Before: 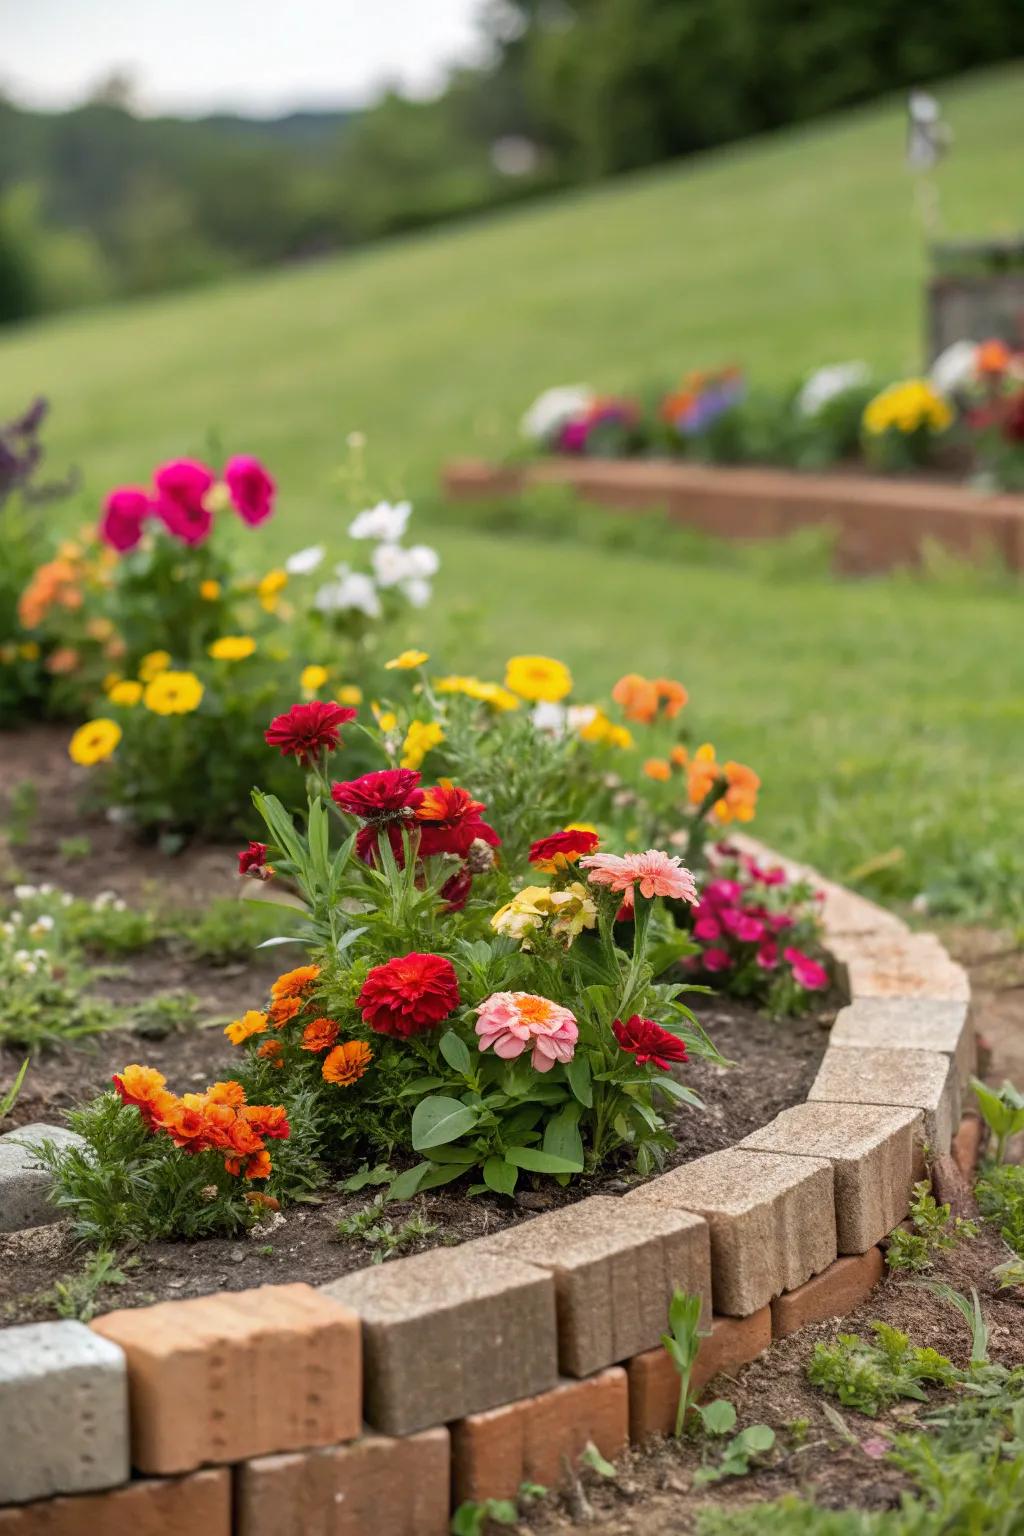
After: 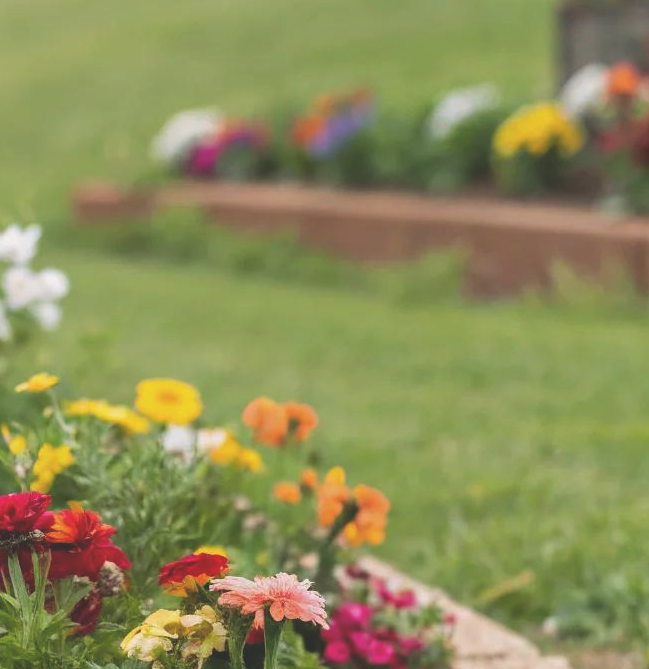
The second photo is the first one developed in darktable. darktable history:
crop: left 36.169%, top 18.061%, right 0.425%, bottom 38.336%
exposure: black level correction -0.025, exposure -0.12 EV, compensate exposure bias true, compensate highlight preservation false
